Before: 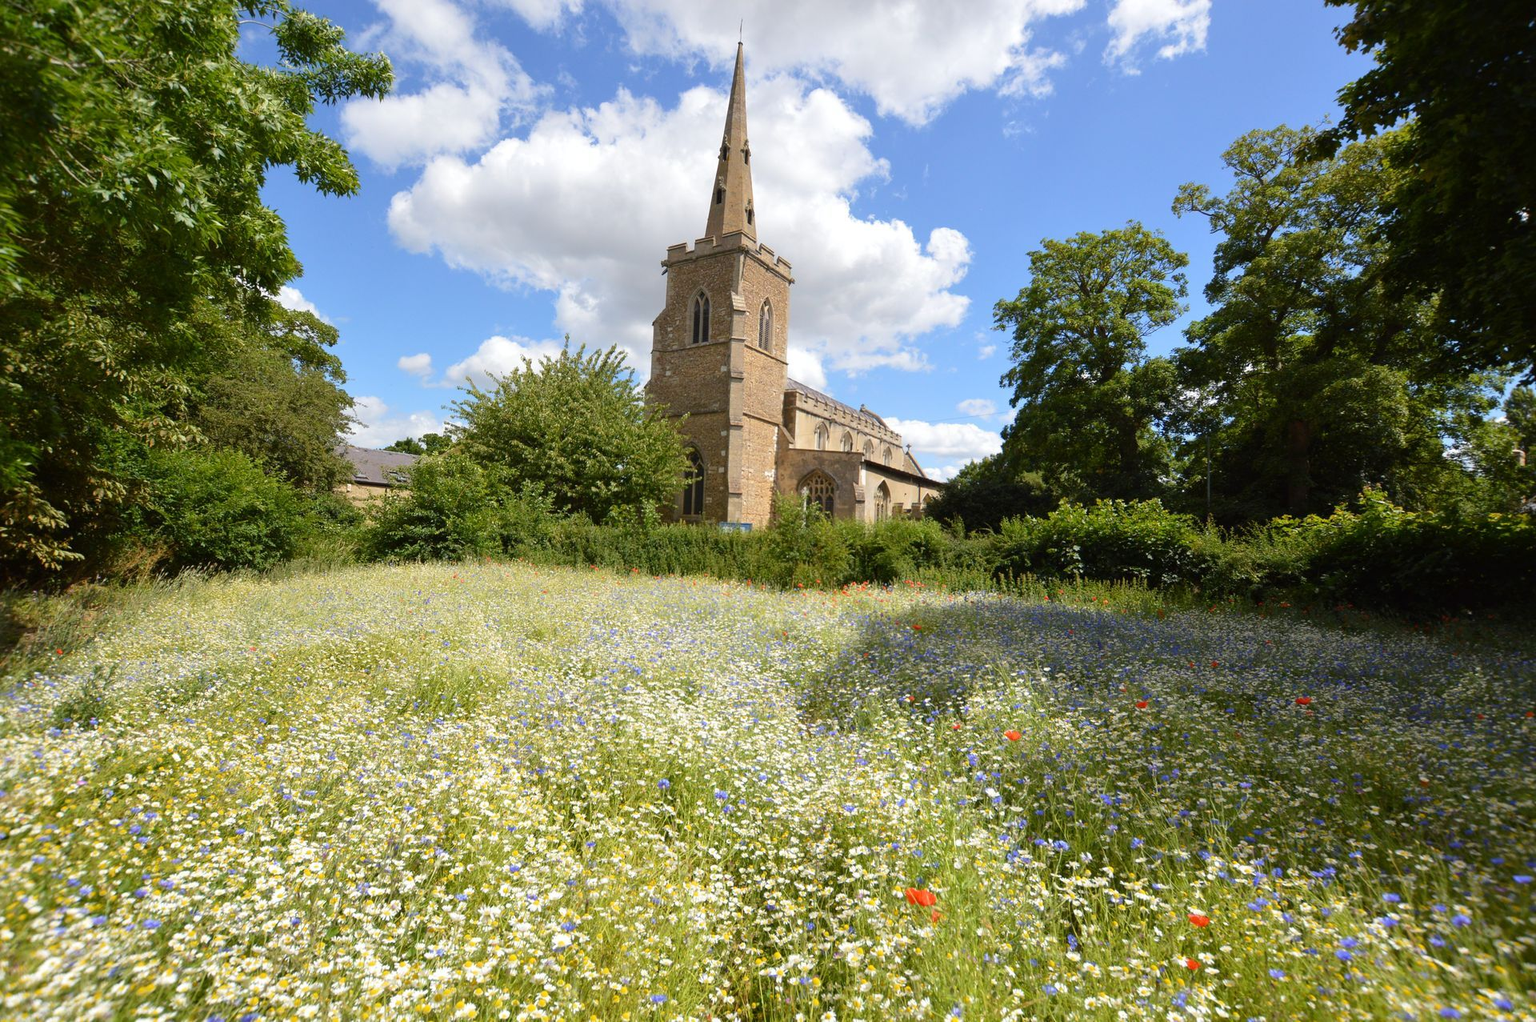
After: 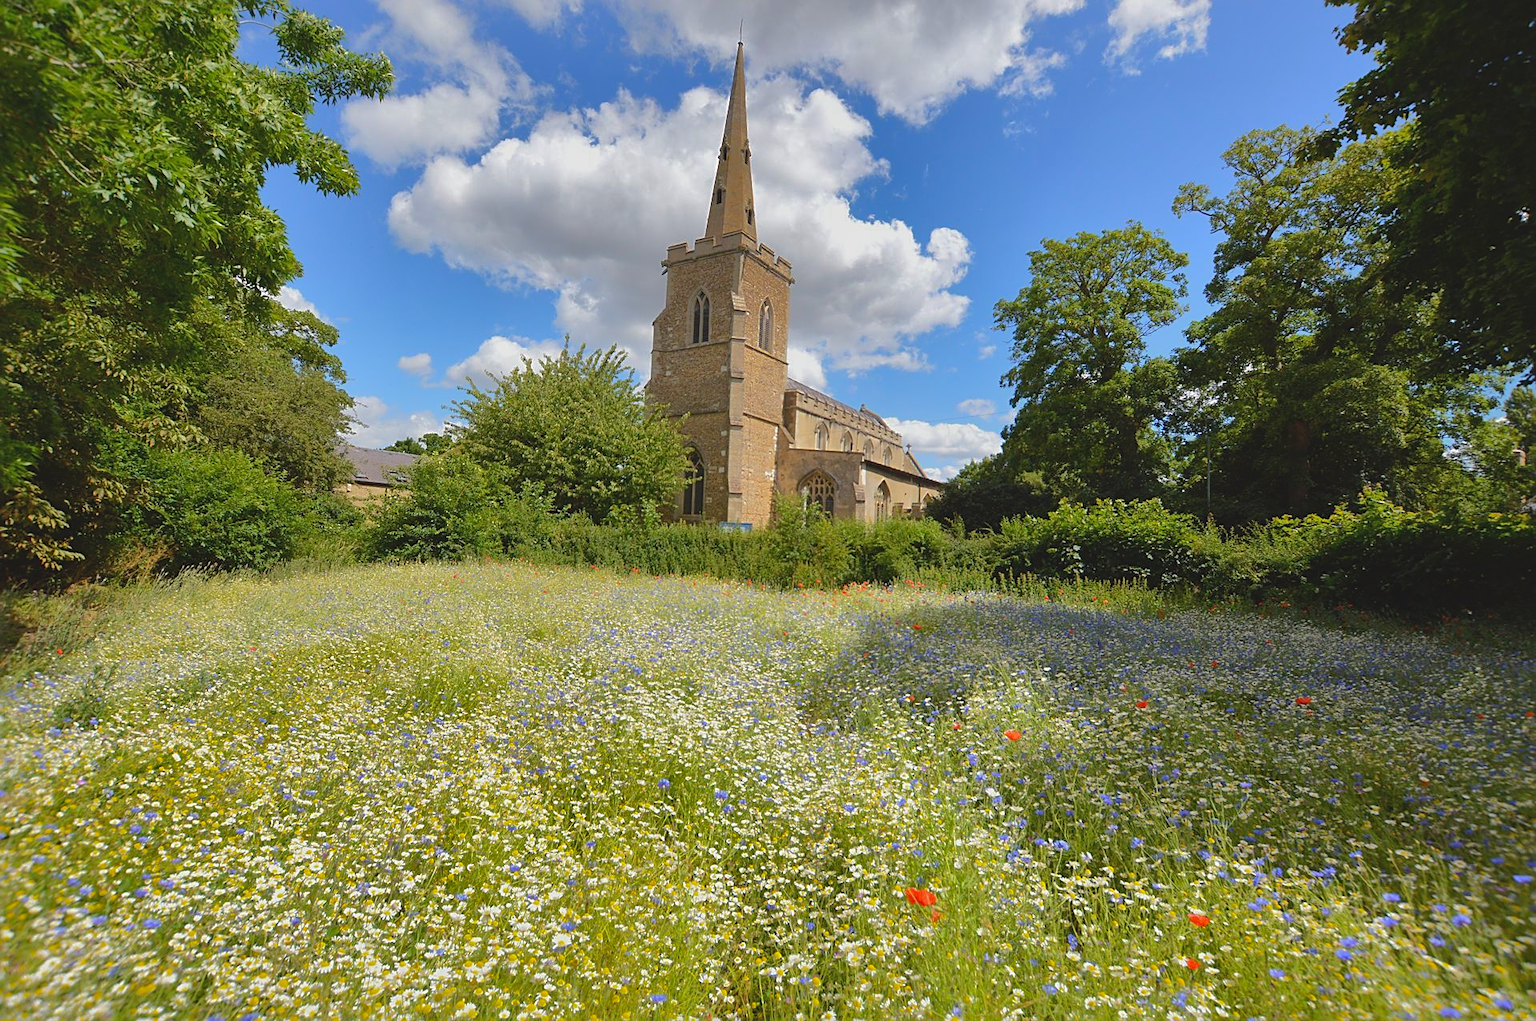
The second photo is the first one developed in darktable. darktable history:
contrast brightness saturation: contrast -0.1, brightness 0.05, saturation 0.08
shadows and highlights: shadows 25, highlights -70
sharpen: on, module defaults
